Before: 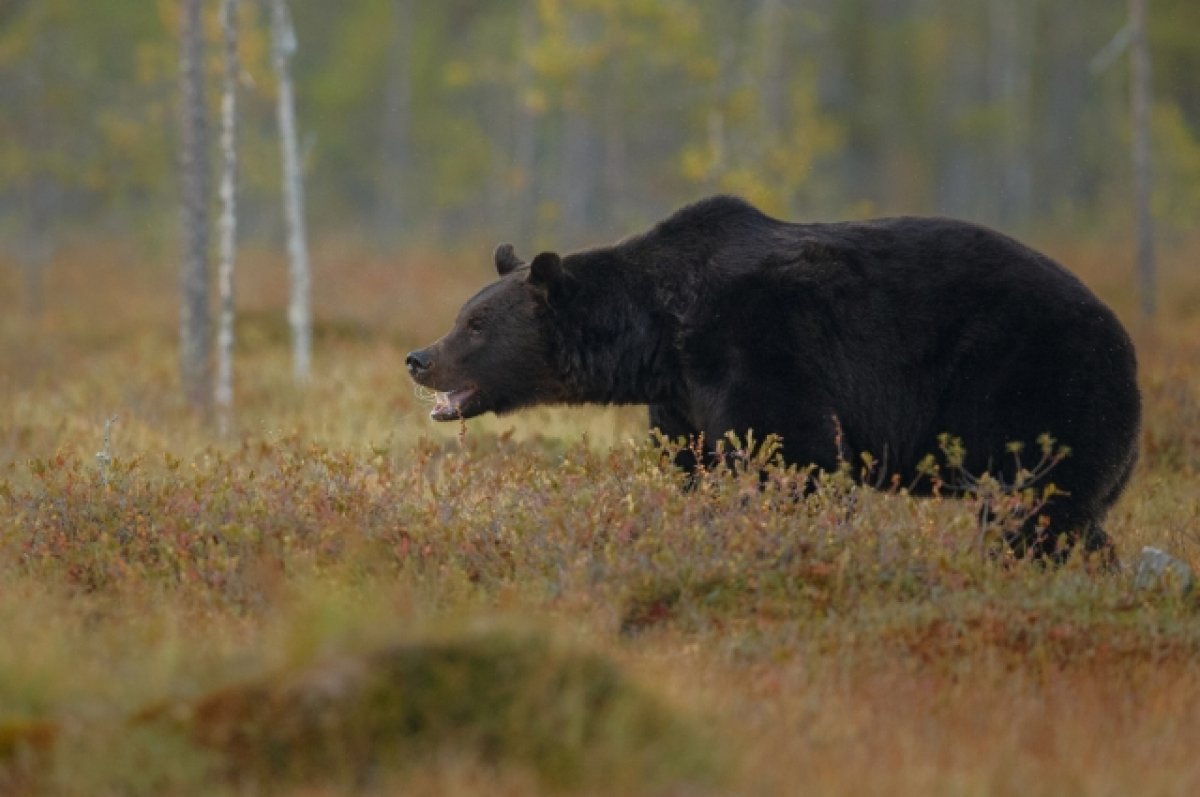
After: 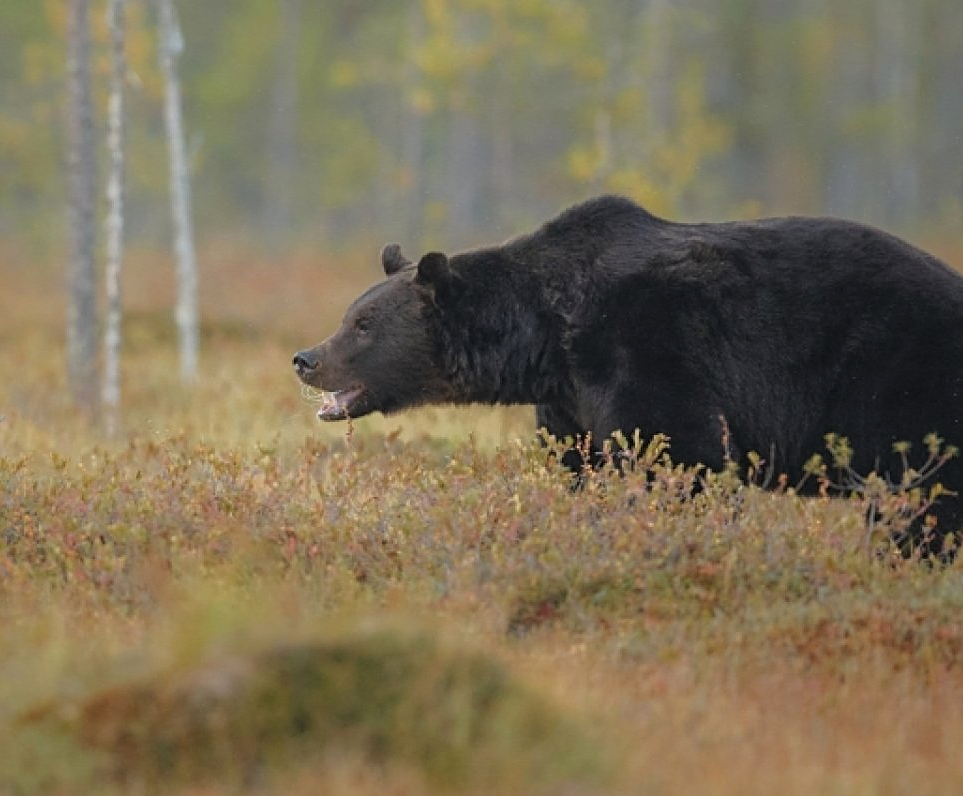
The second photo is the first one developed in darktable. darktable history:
contrast brightness saturation: brightness 0.144
crop and rotate: left 9.493%, right 10.203%
sharpen: on, module defaults
